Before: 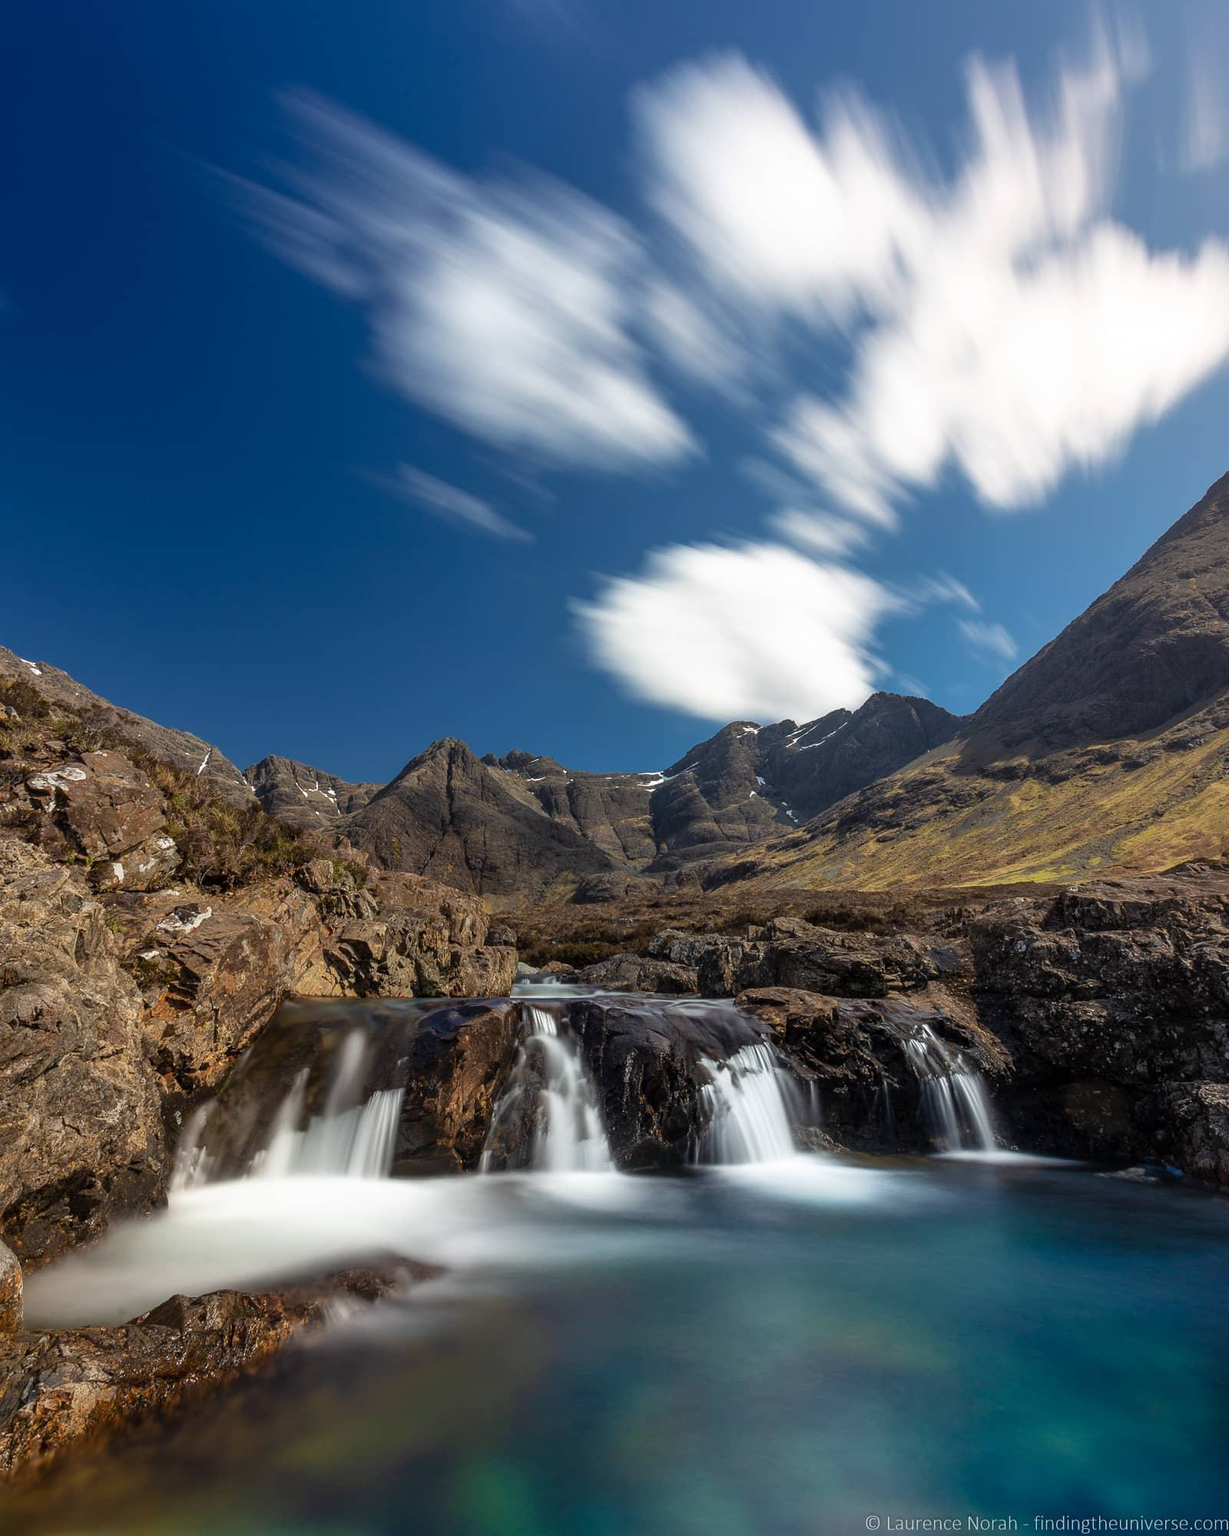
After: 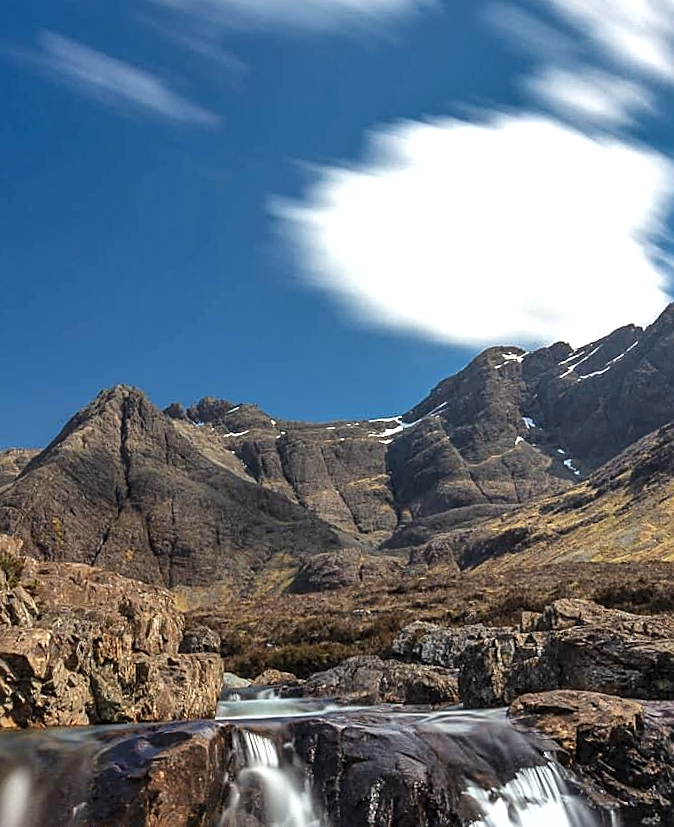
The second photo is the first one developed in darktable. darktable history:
shadows and highlights: low approximation 0.01, soften with gaussian
local contrast: highlights 100%, shadows 100%, detail 120%, midtone range 0.2
crop: left 30%, top 30%, right 30%, bottom 30%
sharpen: on, module defaults
rotate and perspective: rotation -2.56°, automatic cropping off
exposure: black level correction -0.002, exposure 0.54 EV, compensate highlight preservation false
